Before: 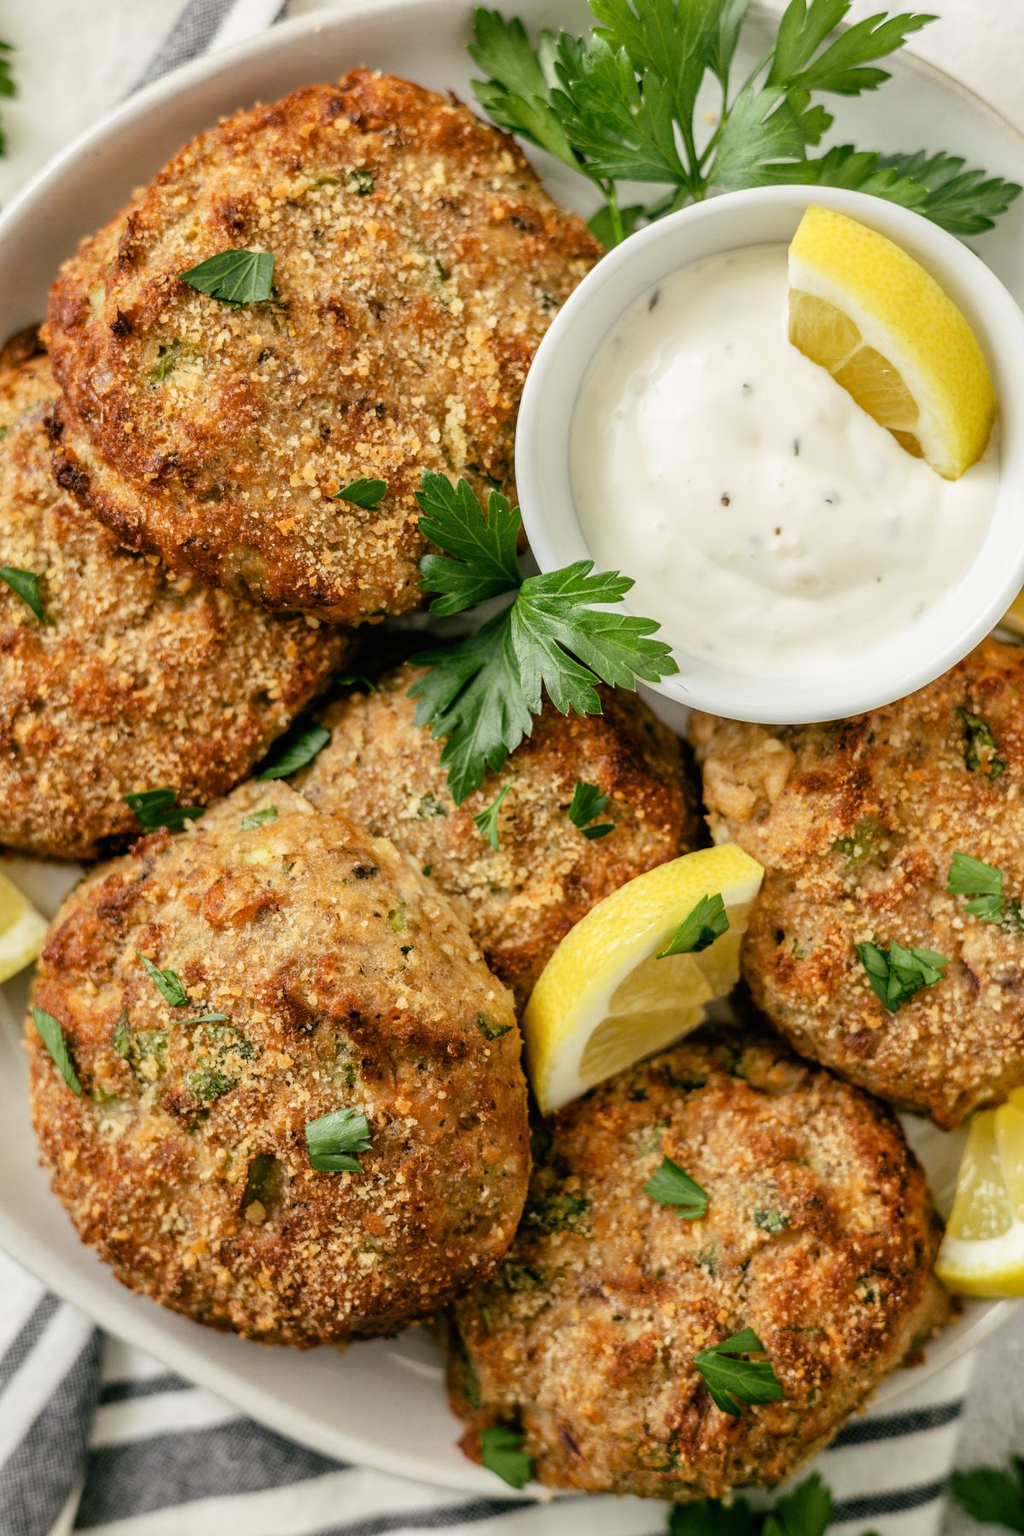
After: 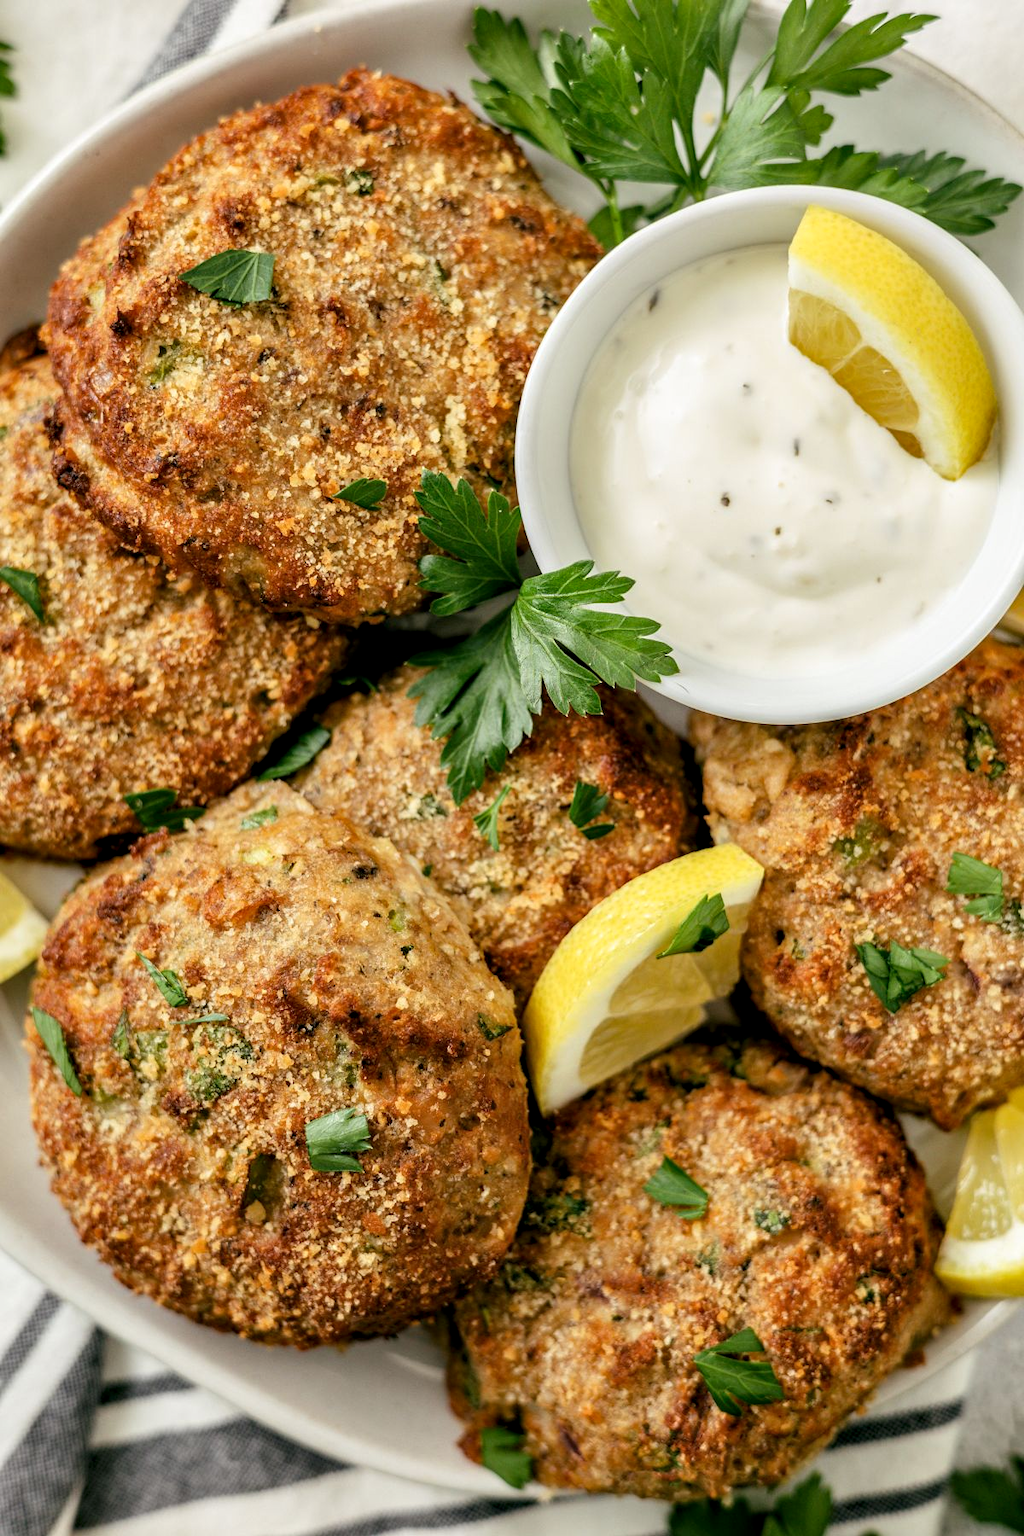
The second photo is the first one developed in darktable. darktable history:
contrast equalizer: octaves 7, y [[0.528 ×6], [0.514 ×6], [0.362 ×6], [0 ×6], [0 ×6]]
